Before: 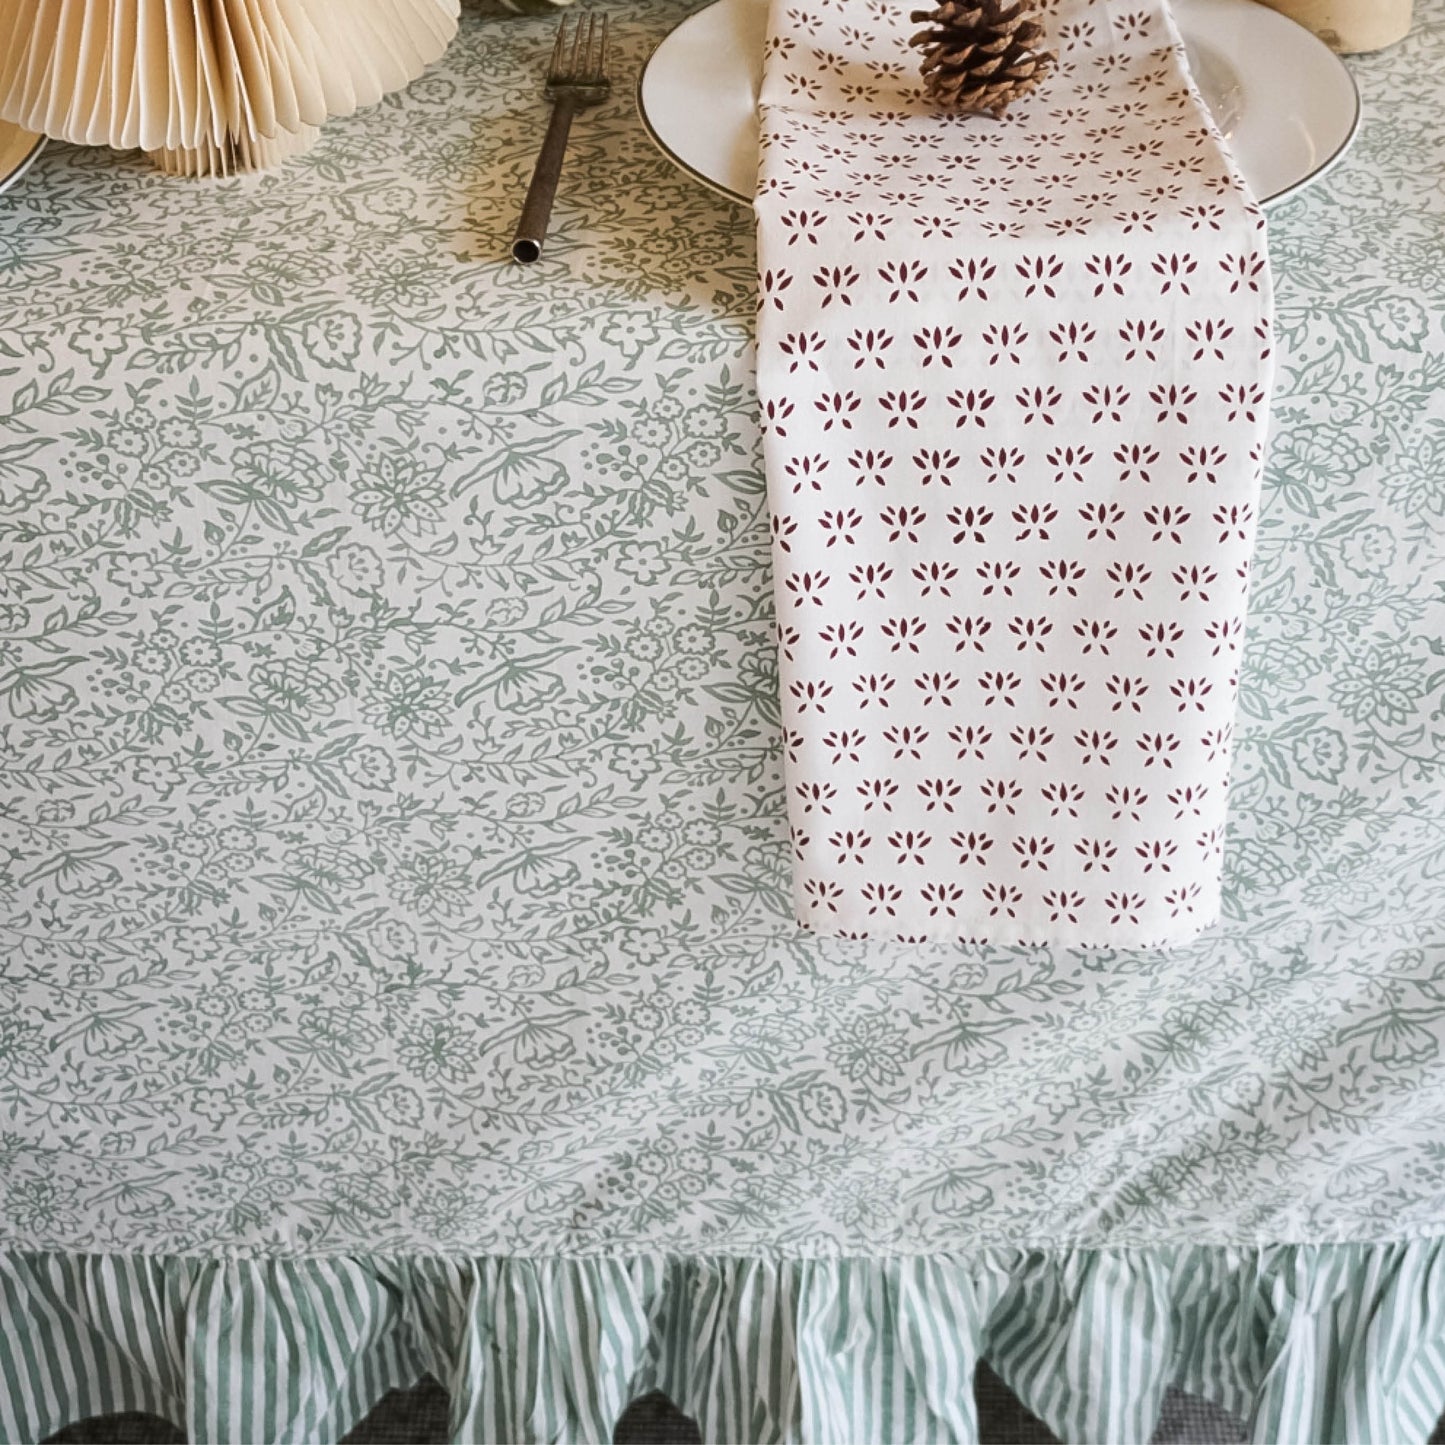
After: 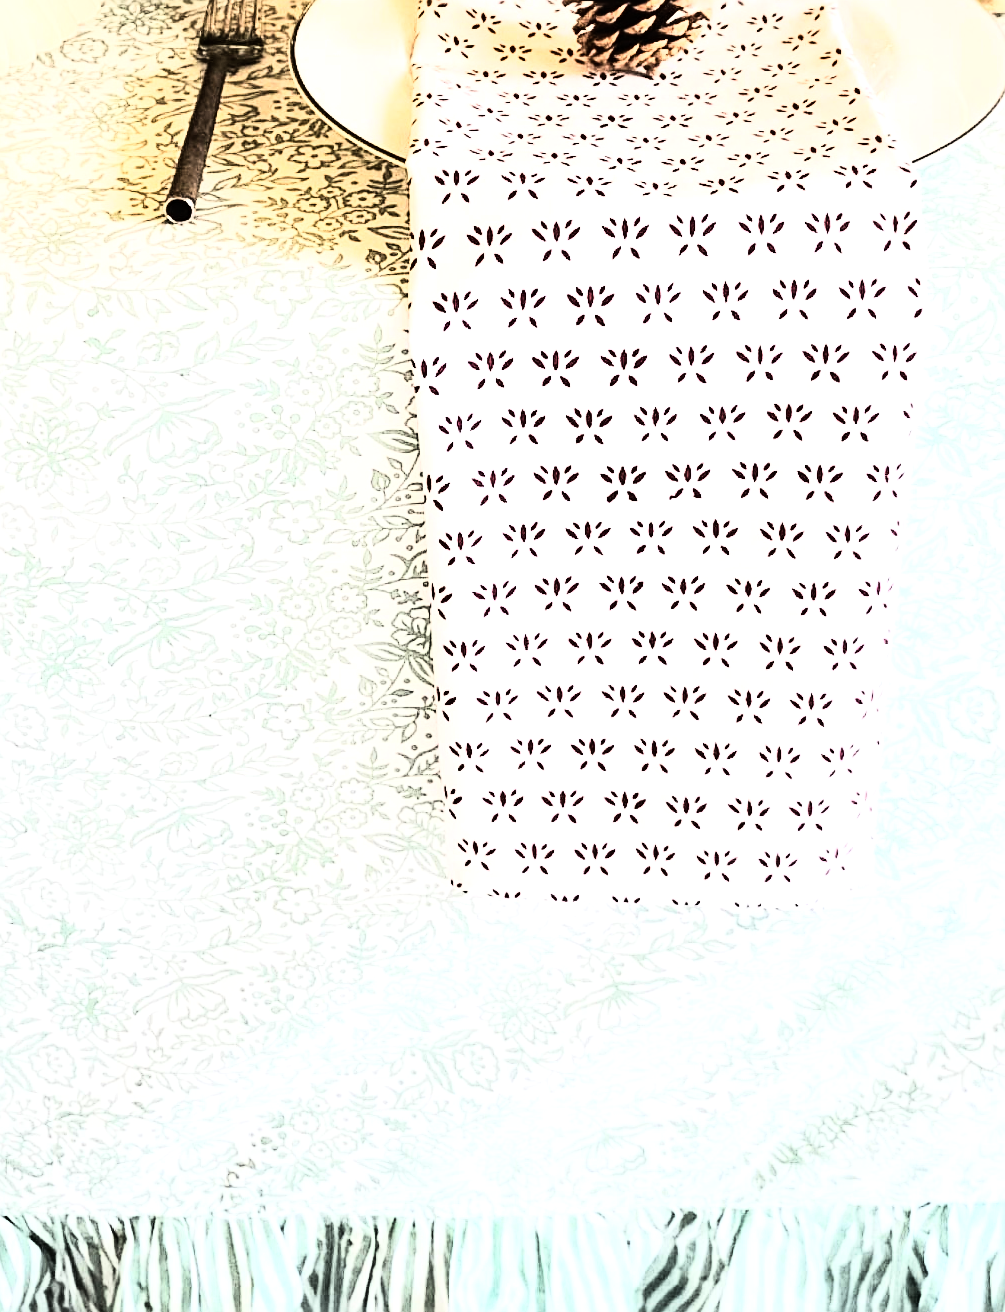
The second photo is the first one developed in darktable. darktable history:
exposure: black level correction -0.002, exposure 0.54 EV, compensate highlight preservation false
tone equalizer: -8 EV -0.75 EV, -7 EV -0.7 EV, -6 EV -0.6 EV, -5 EV -0.4 EV, -3 EV 0.4 EV, -2 EV 0.6 EV, -1 EV 0.7 EV, +0 EV 0.75 EV, edges refinement/feathering 500, mask exposure compensation -1.57 EV, preserve details no
rgb curve: curves: ch0 [(0, 0) (0.21, 0.15) (0.24, 0.21) (0.5, 0.75) (0.75, 0.96) (0.89, 0.99) (1, 1)]; ch1 [(0, 0.02) (0.21, 0.13) (0.25, 0.2) (0.5, 0.67) (0.75, 0.9) (0.89, 0.97) (1, 1)]; ch2 [(0, 0.02) (0.21, 0.13) (0.25, 0.2) (0.5, 0.67) (0.75, 0.9) (0.89, 0.97) (1, 1)], compensate middle gray true
sharpen: on, module defaults
crop and rotate: left 24.034%, top 2.838%, right 6.406%, bottom 6.299%
